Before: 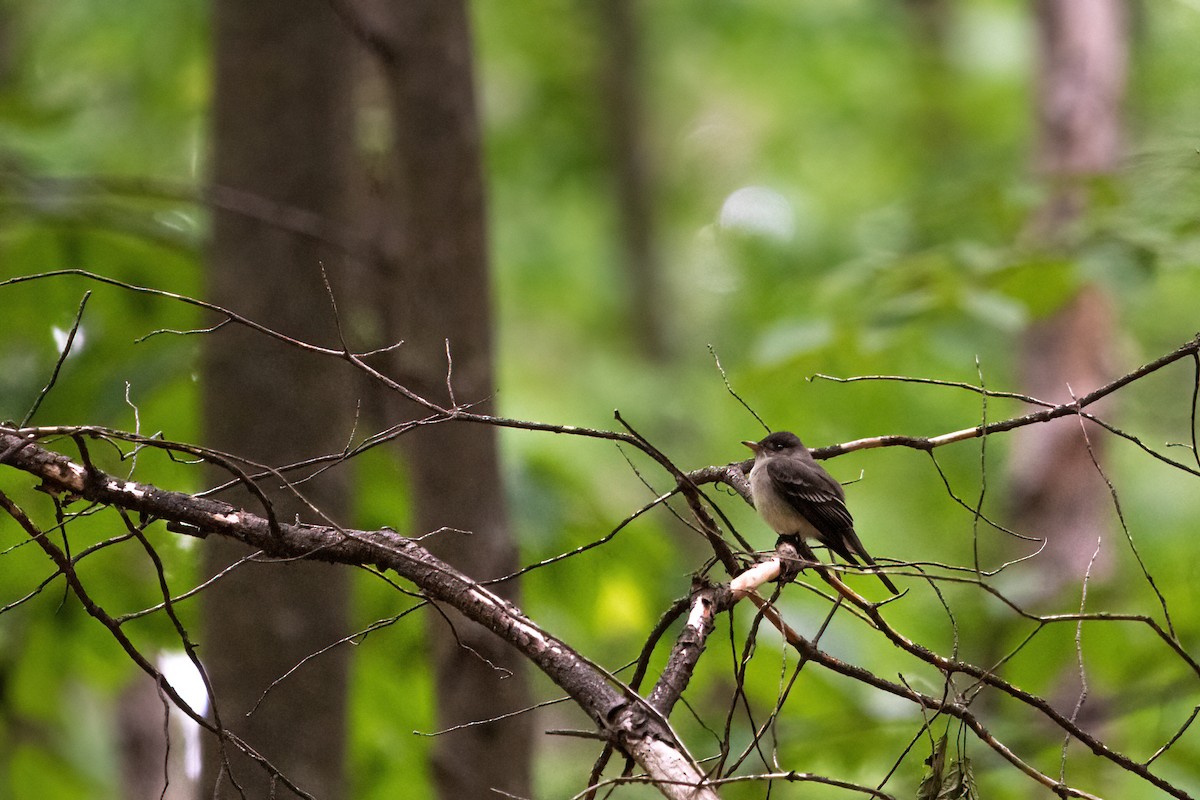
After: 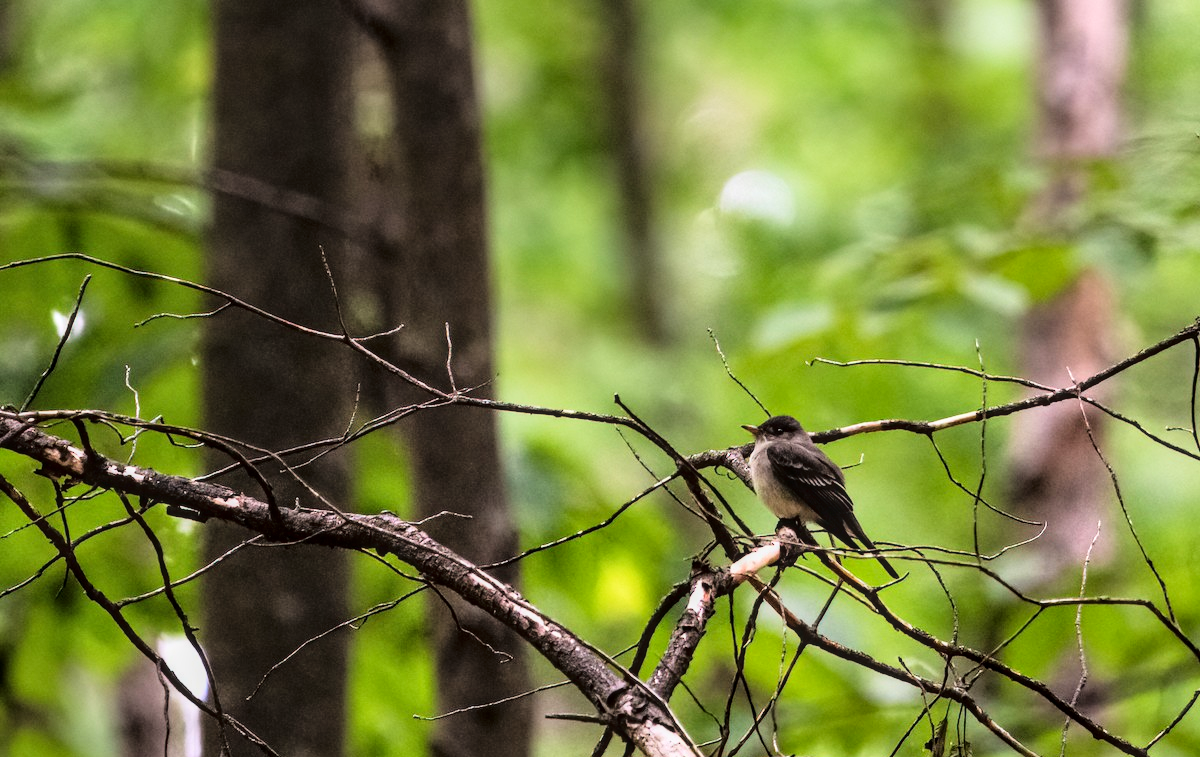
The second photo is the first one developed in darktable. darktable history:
crop and rotate: top 2.003%, bottom 3.288%
local contrast: on, module defaults
tone curve: curves: ch0 [(0, 0.014) (0.17, 0.099) (0.392, 0.438) (0.725, 0.828) (0.872, 0.918) (1, 0.981)]; ch1 [(0, 0) (0.402, 0.36) (0.489, 0.491) (0.5, 0.503) (0.515, 0.52) (0.545, 0.574) (0.615, 0.662) (0.701, 0.725) (1, 1)]; ch2 [(0, 0) (0.42, 0.458) (0.485, 0.499) (0.503, 0.503) (0.531, 0.542) (0.561, 0.594) (0.644, 0.694) (0.717, 0.753) (1, 0.991)], color space Lab, linked channels, preserve colors none
tone equalizer: on, module defaults
